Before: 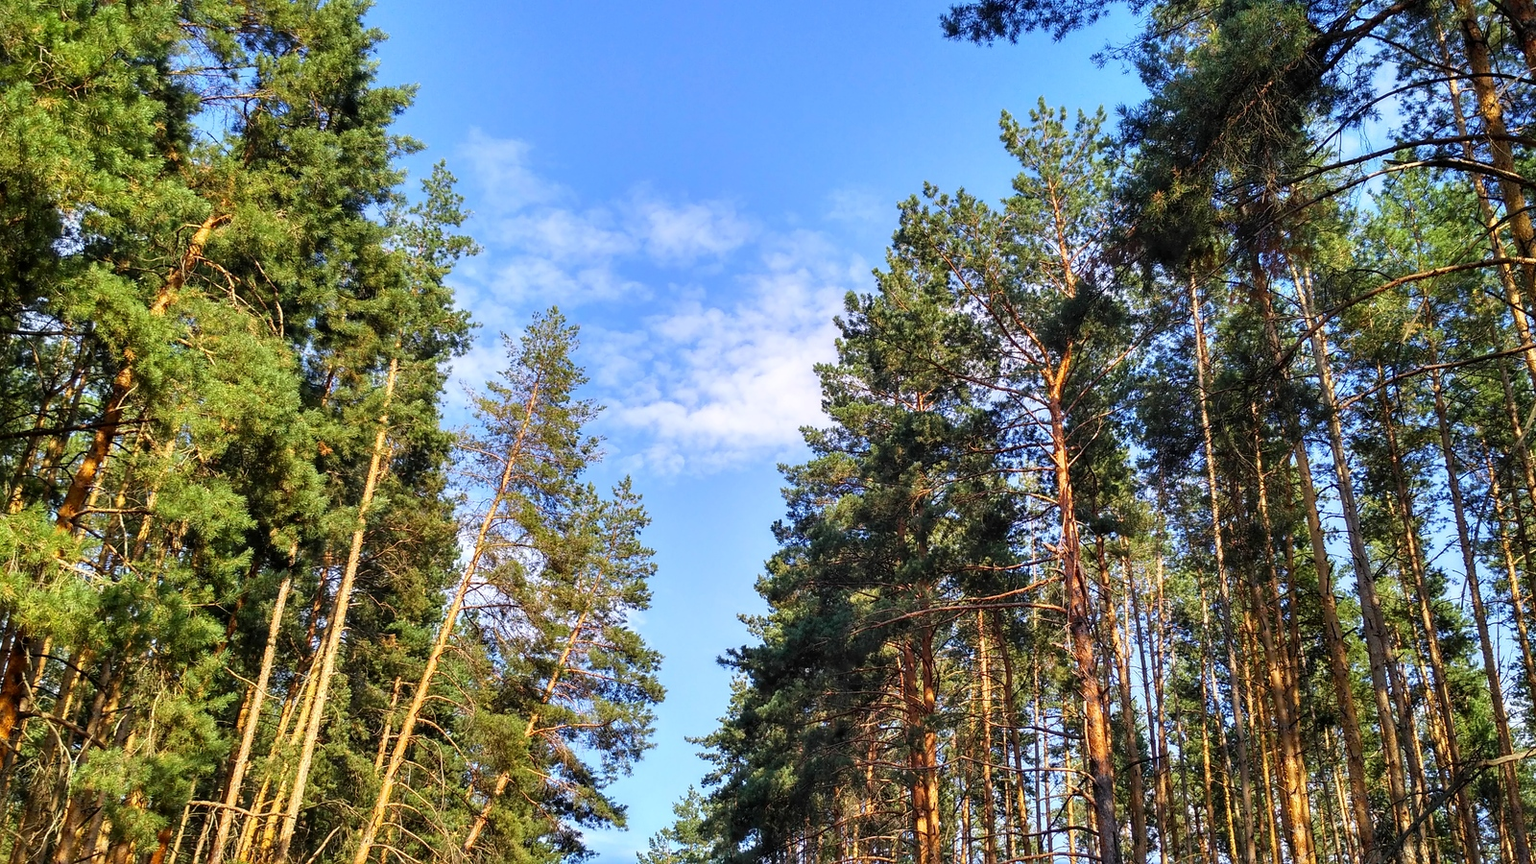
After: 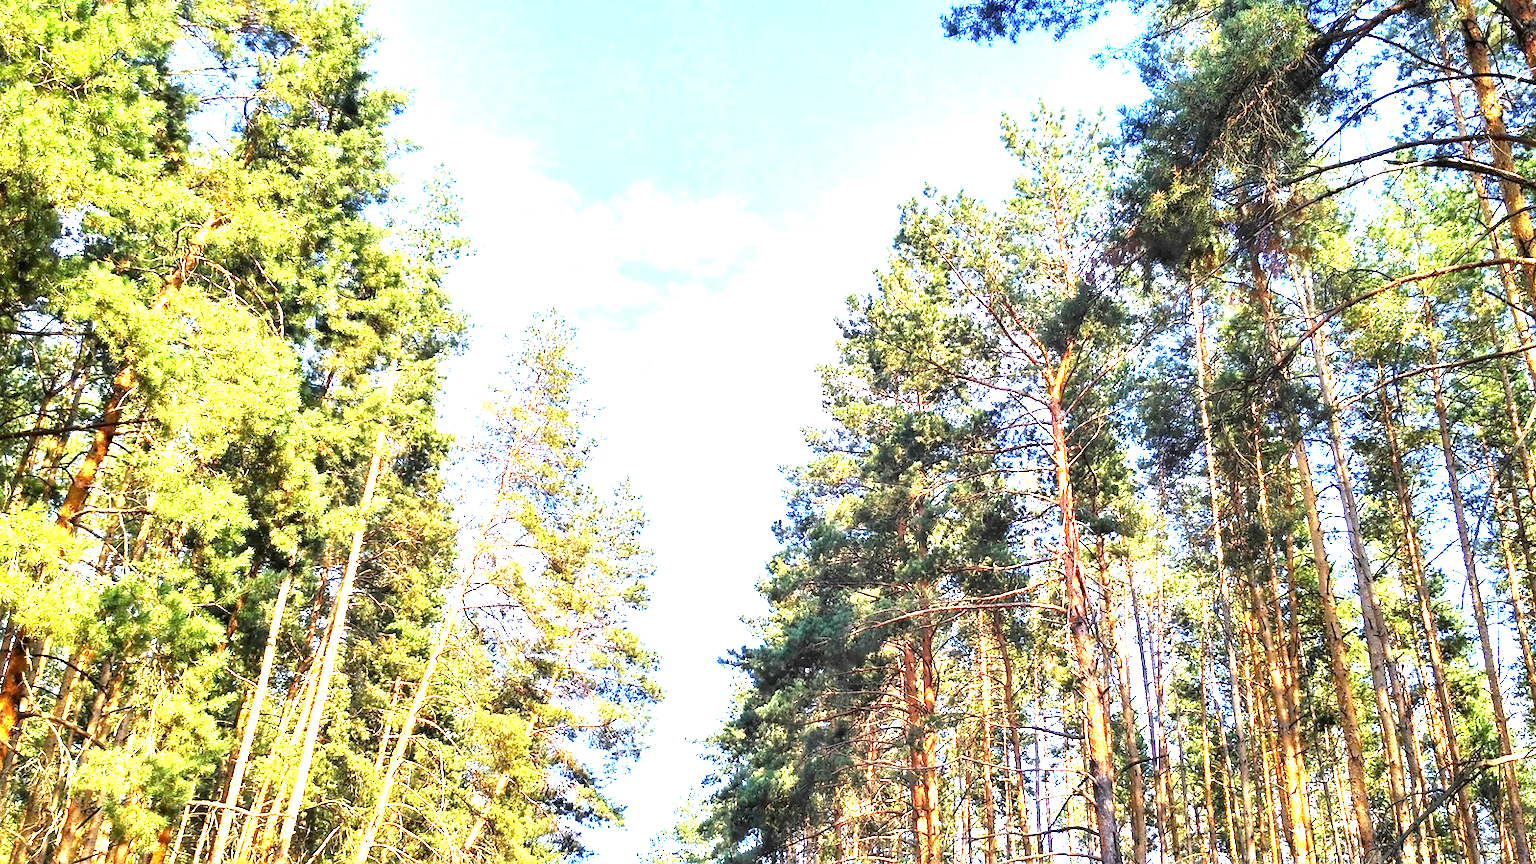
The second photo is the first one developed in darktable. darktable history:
exposure: black level correction 0, exposure 2.407 EV, compensate exposure bias true, compensate highlight preservation false
